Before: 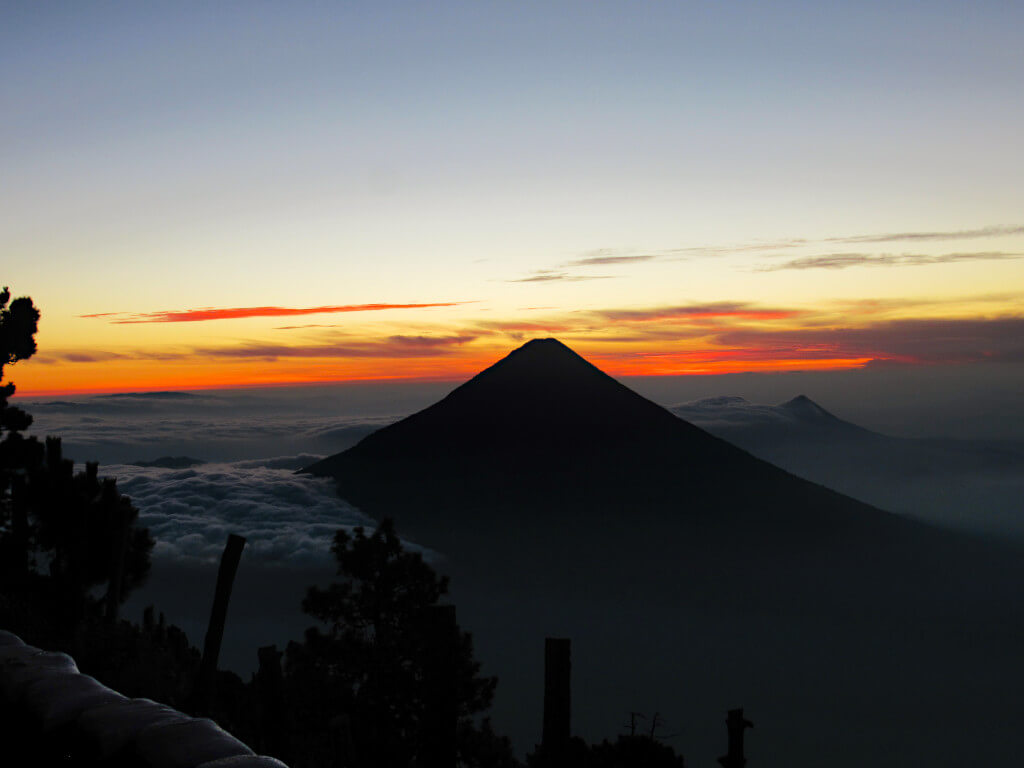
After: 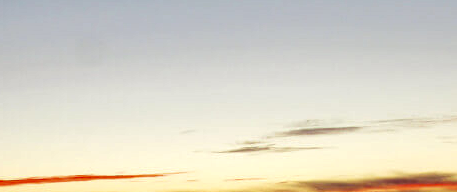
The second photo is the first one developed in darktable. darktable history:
crop: left 28.64%, top 16.832%, right 26.637%, bottom 58.055%
local contrast: detail 160%
